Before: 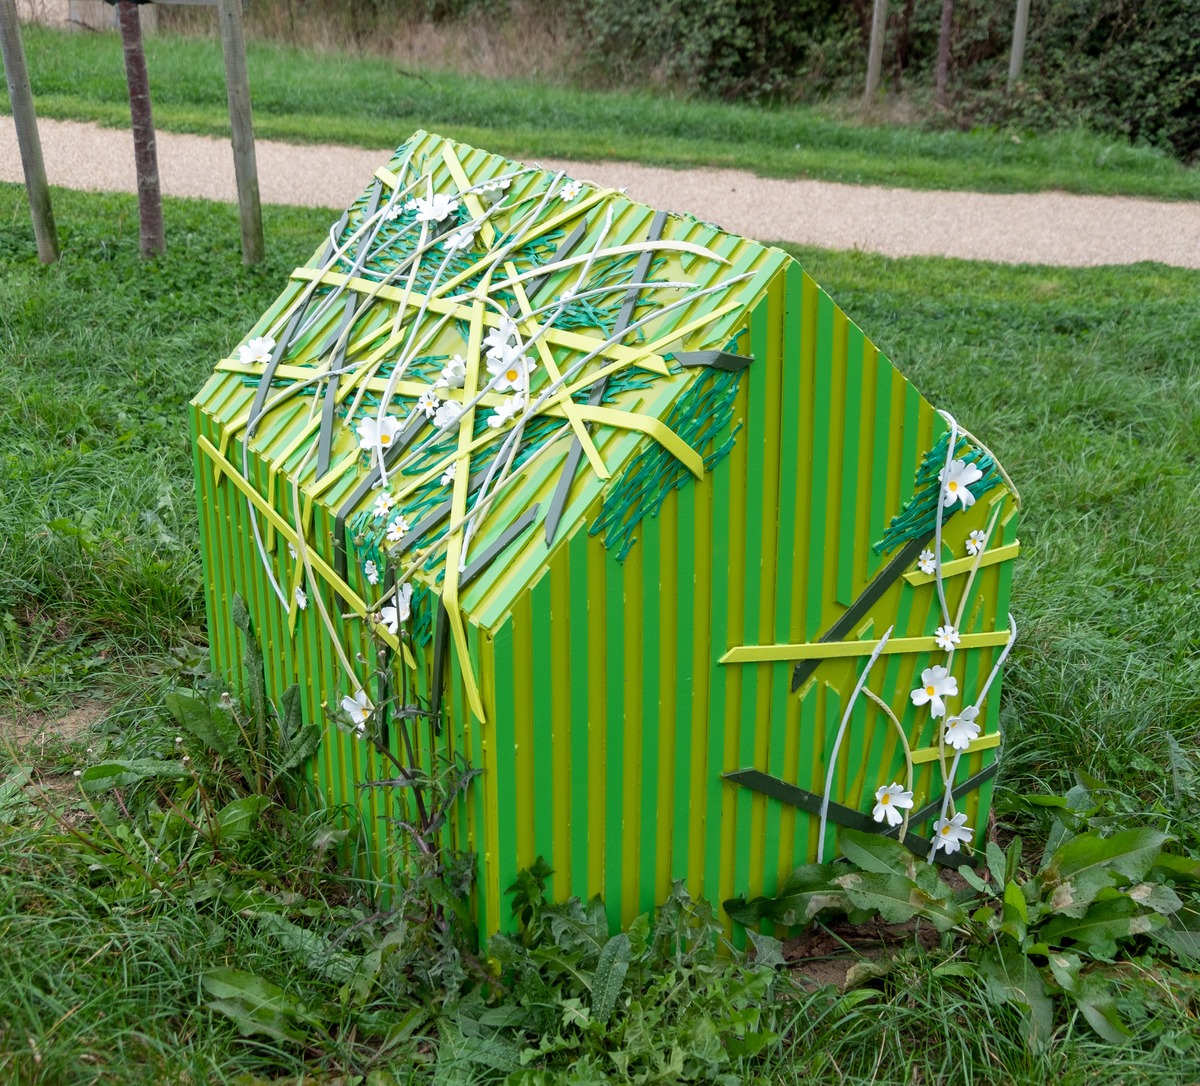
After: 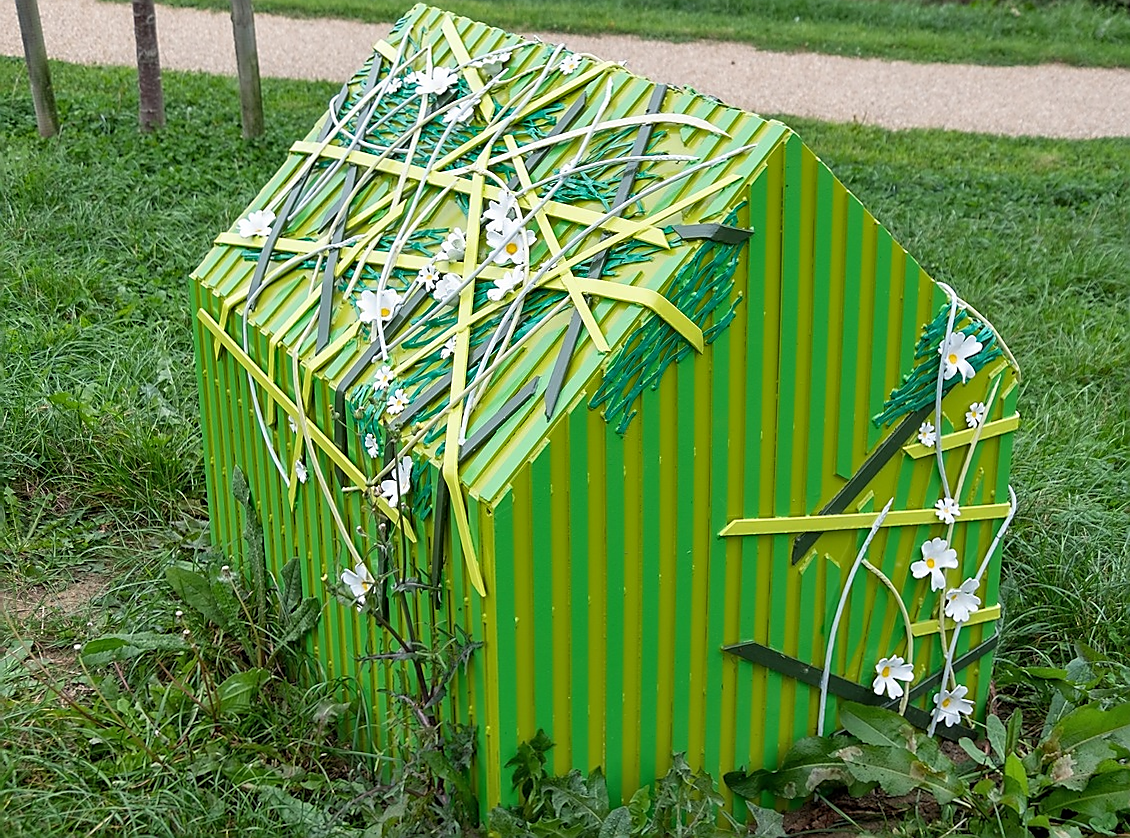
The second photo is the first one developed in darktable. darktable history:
sharpen: radius 1.37, amount 1.263, threshold 0.728
shadows and highlights: shadows 33.51, highlights -46.27, compress 49.55%, soften with gaussian
crop and rotate: angle 0.081°, top 11.635%, right 5.648%, bottom 11.023%
